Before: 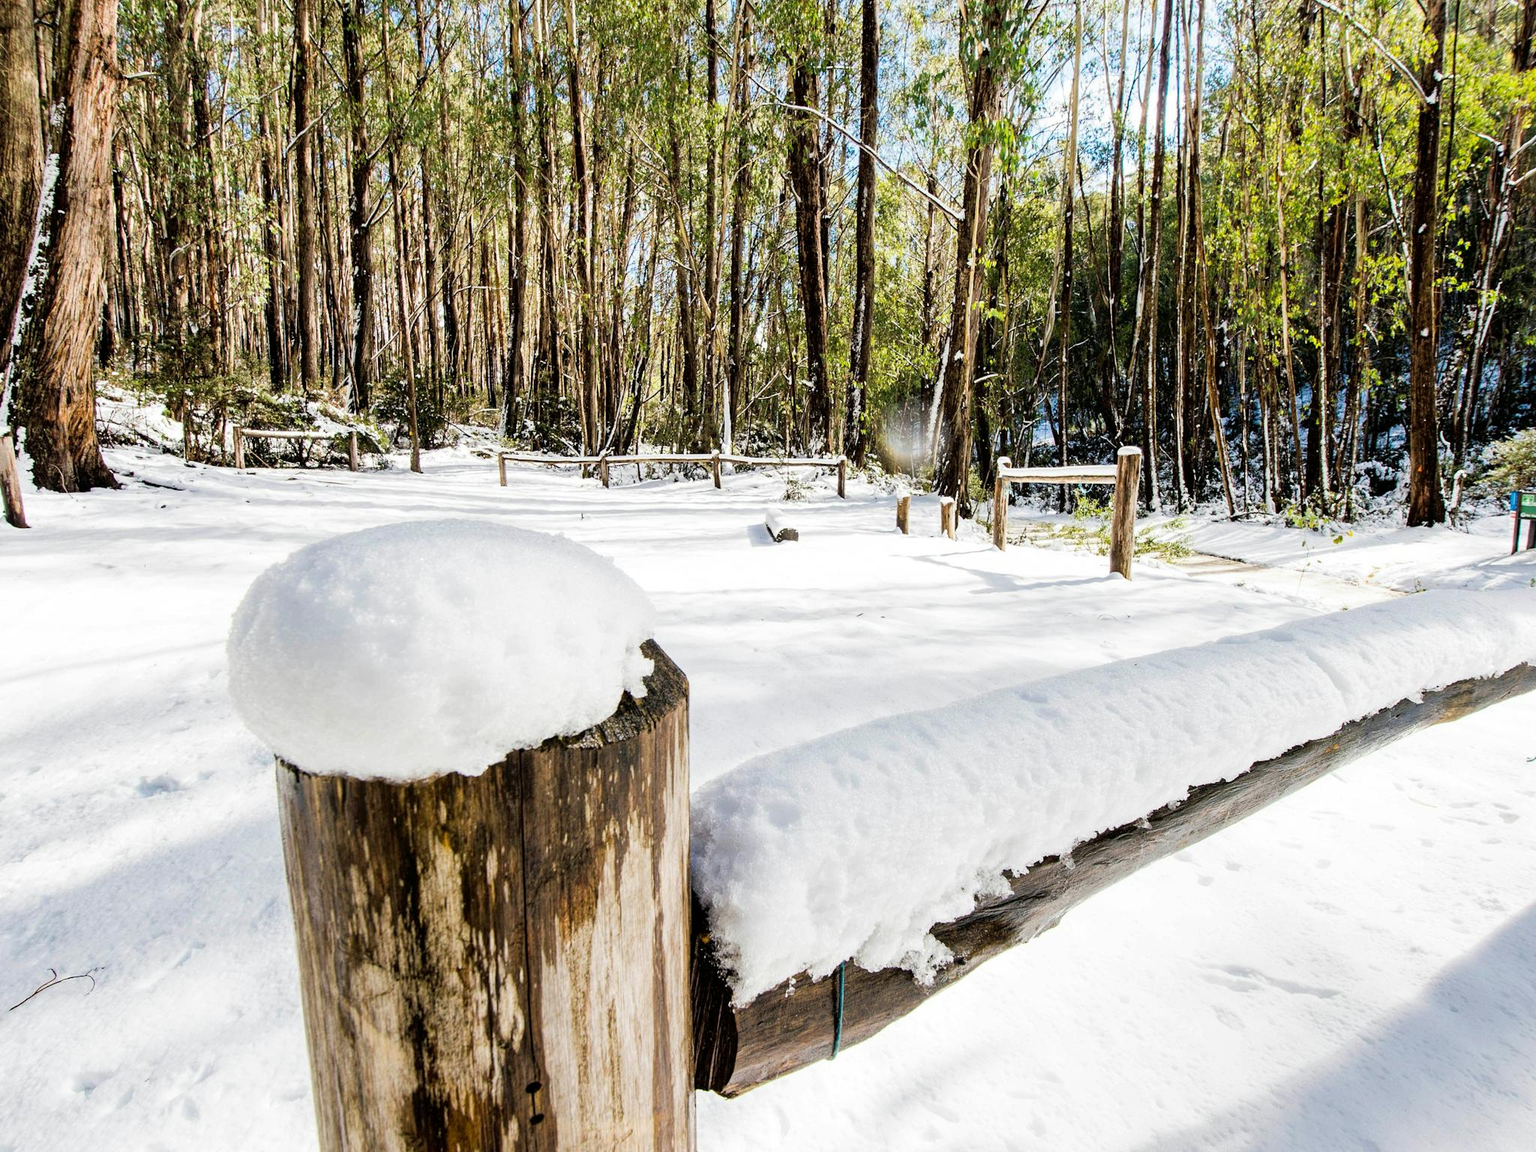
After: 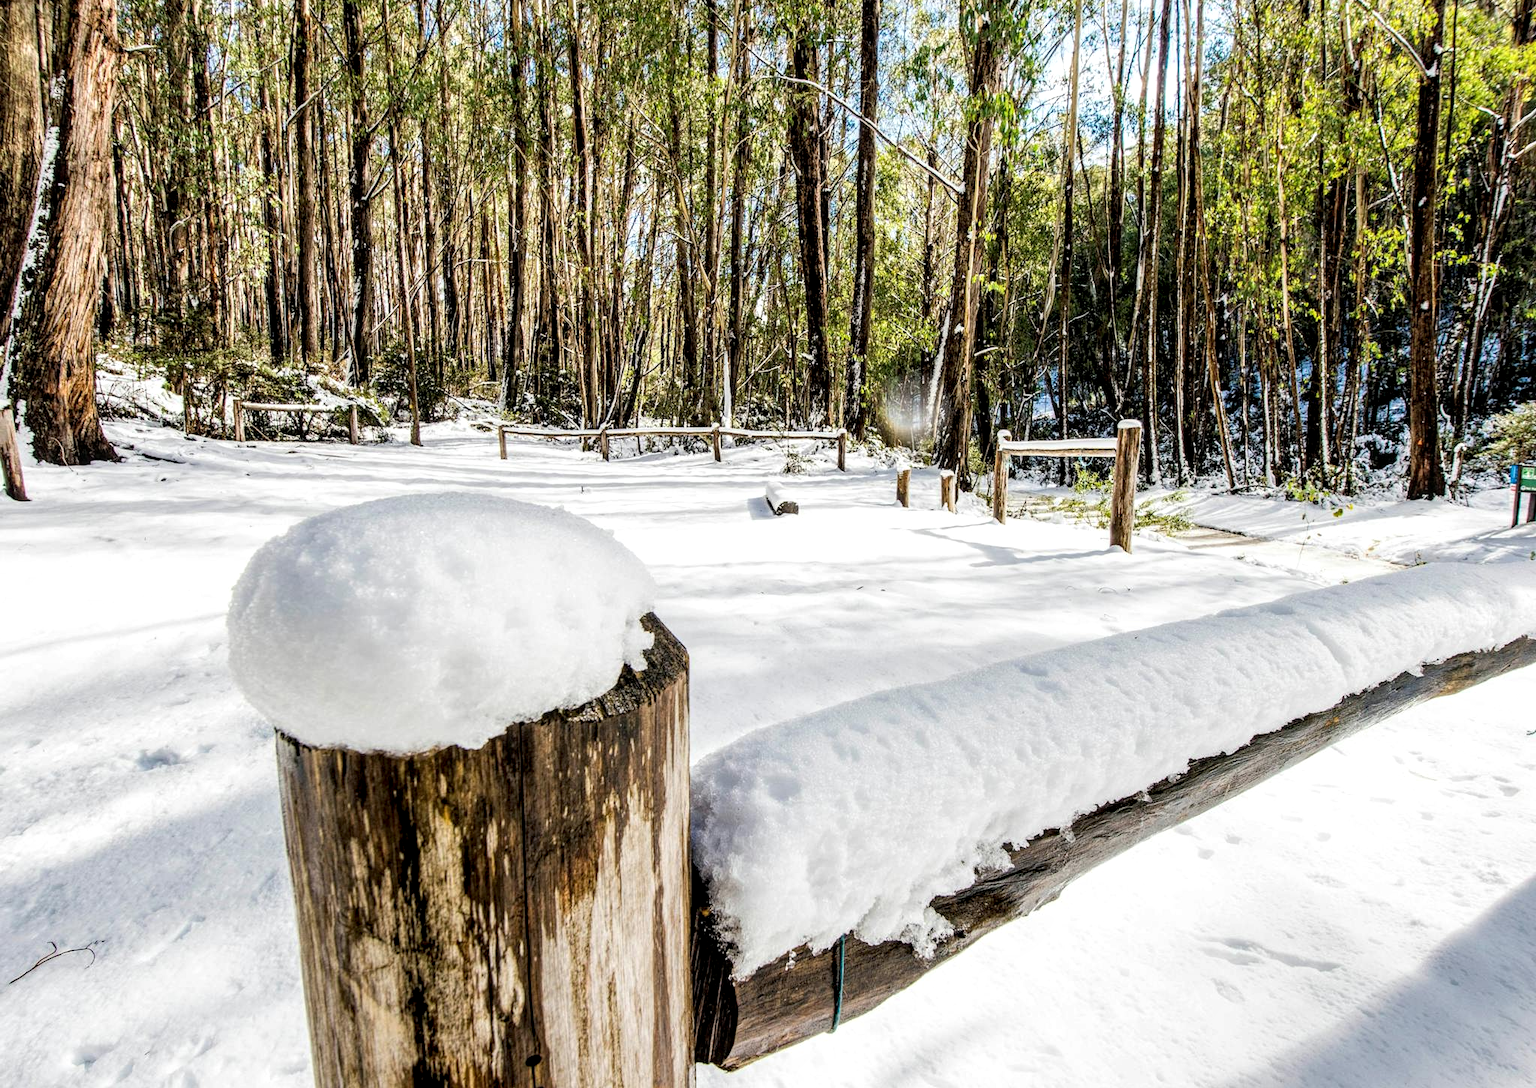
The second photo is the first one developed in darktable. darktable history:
crop and rotate: top 2.388%, bottom 3.11%
local contrast: detail 144%
